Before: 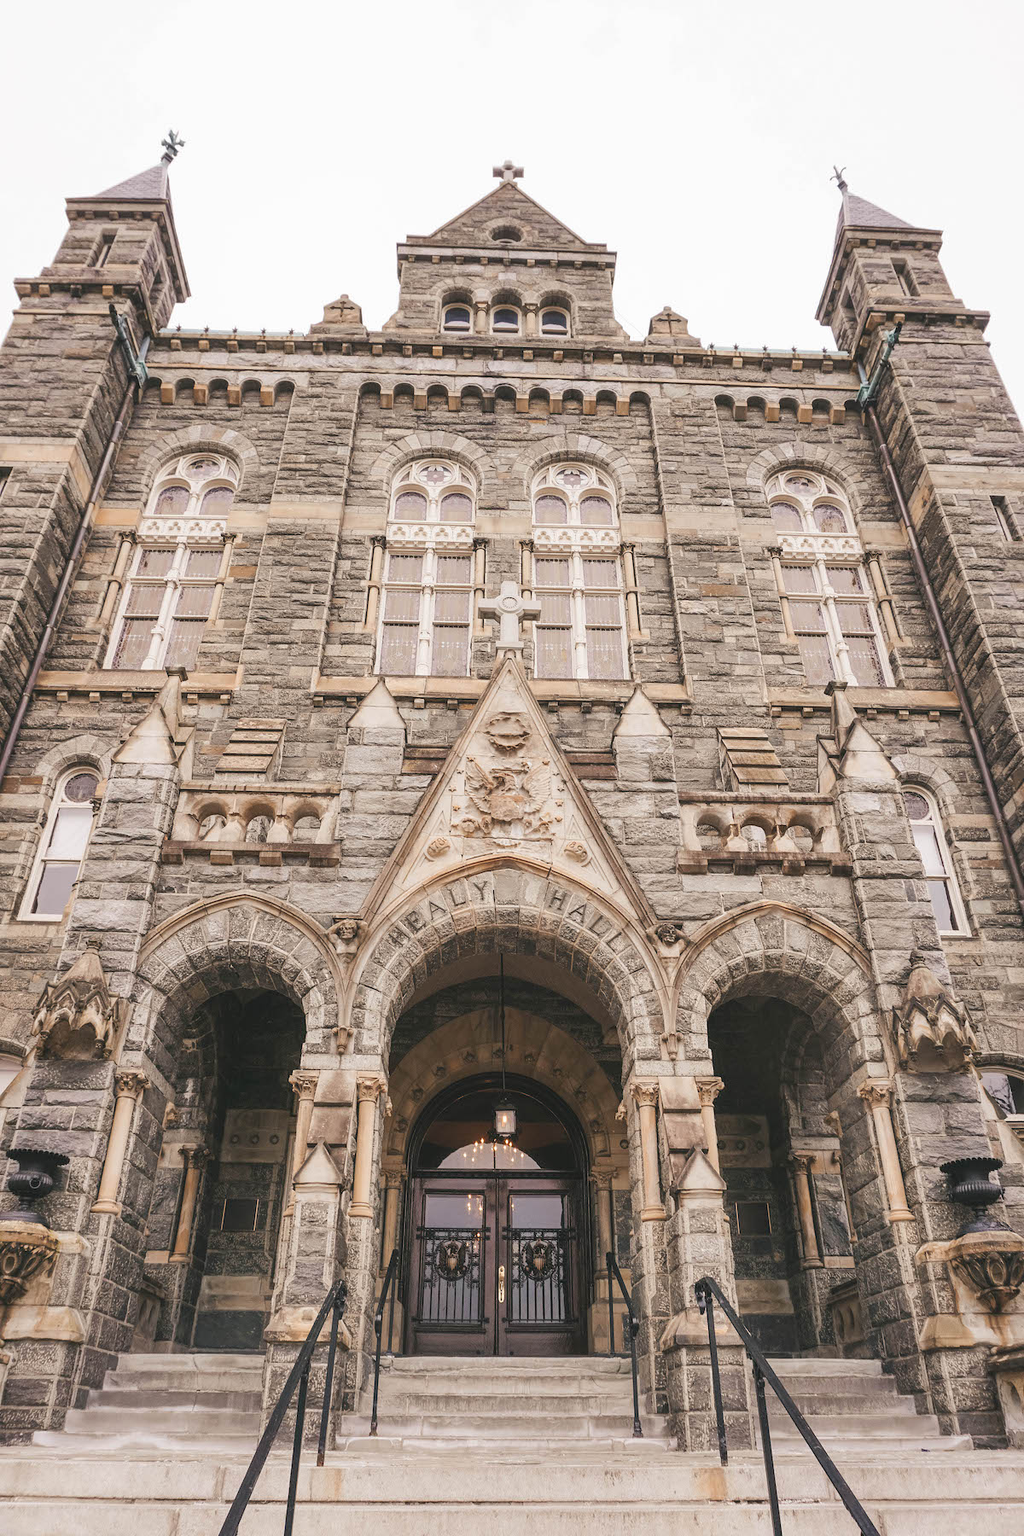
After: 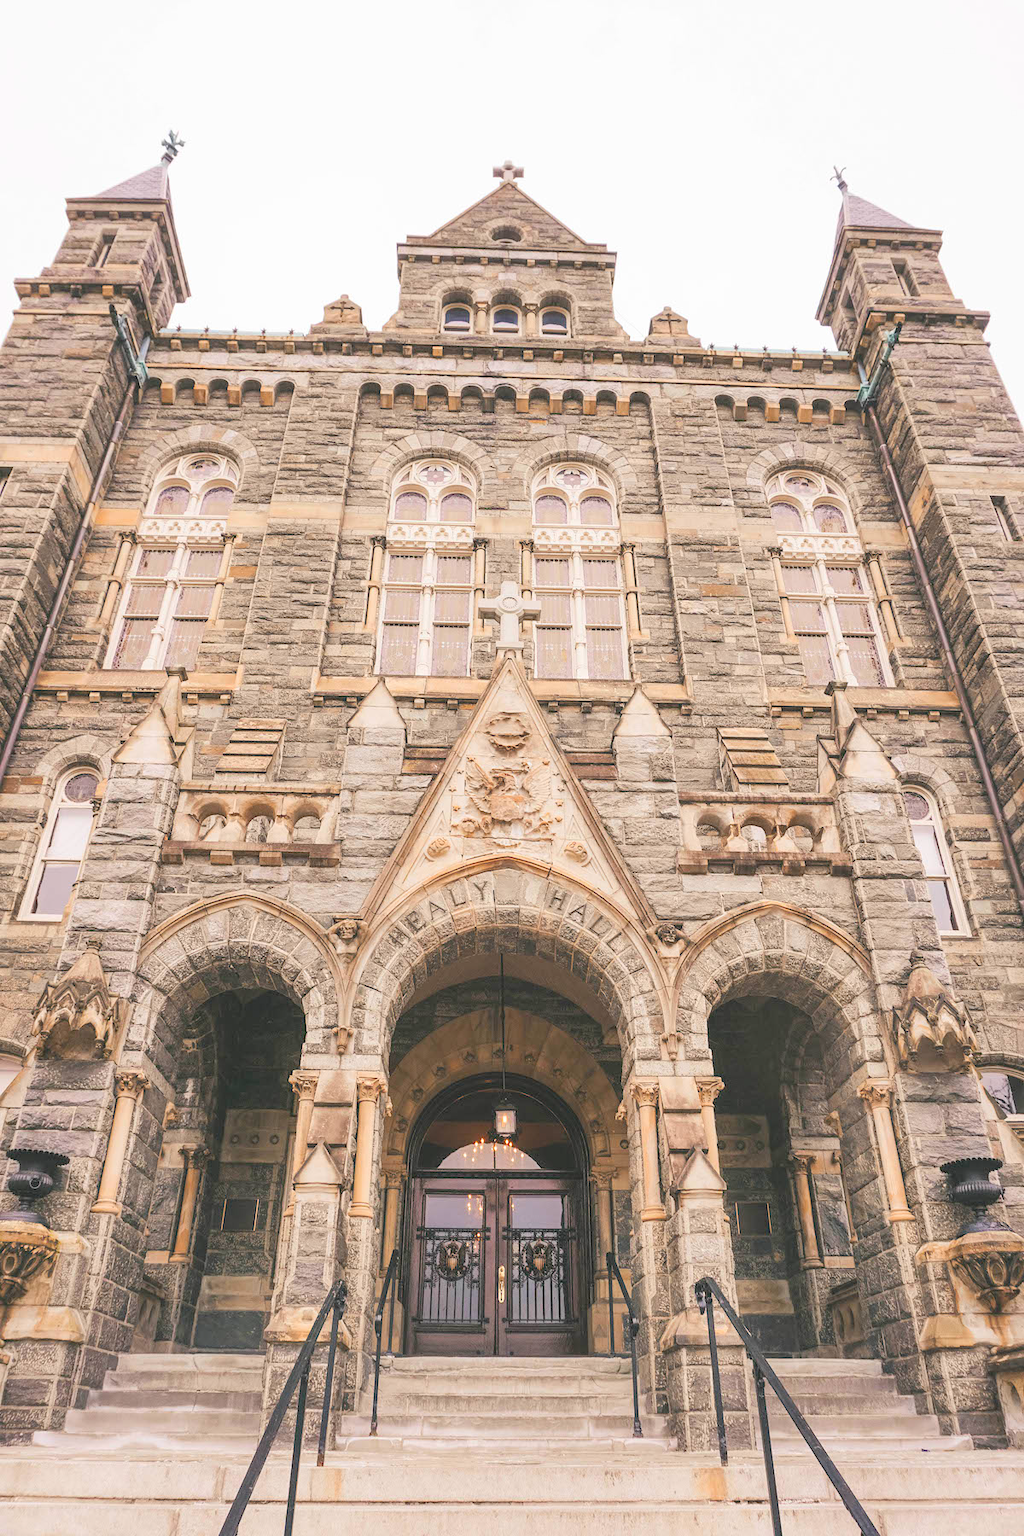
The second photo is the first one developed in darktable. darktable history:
contrast brightness saturation: contrast 0.066, brightness 0.179, saturation 0.407
